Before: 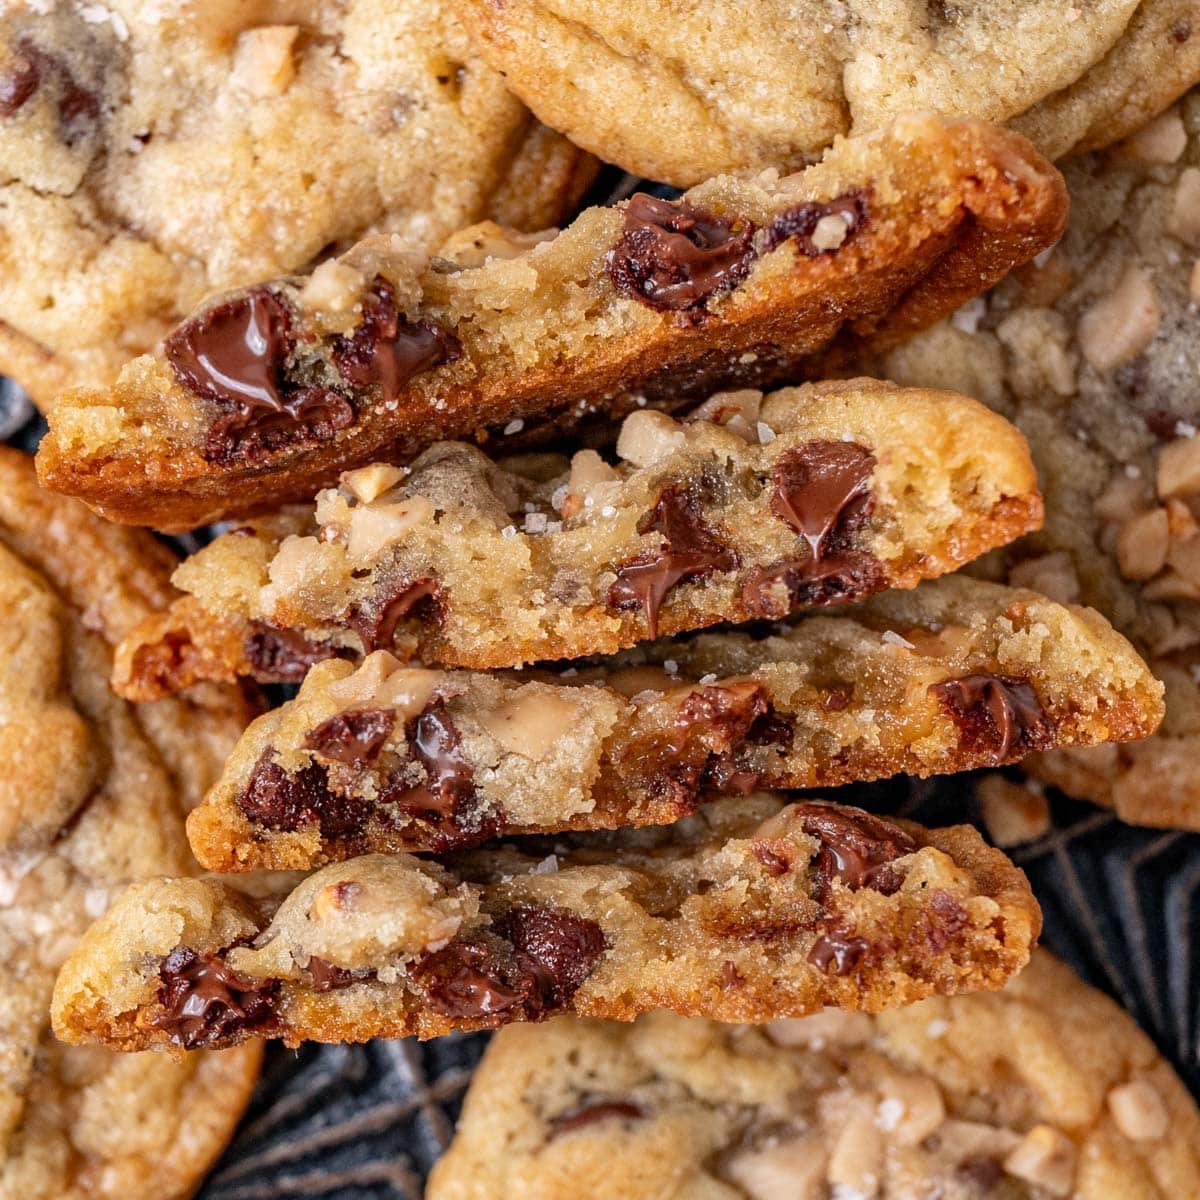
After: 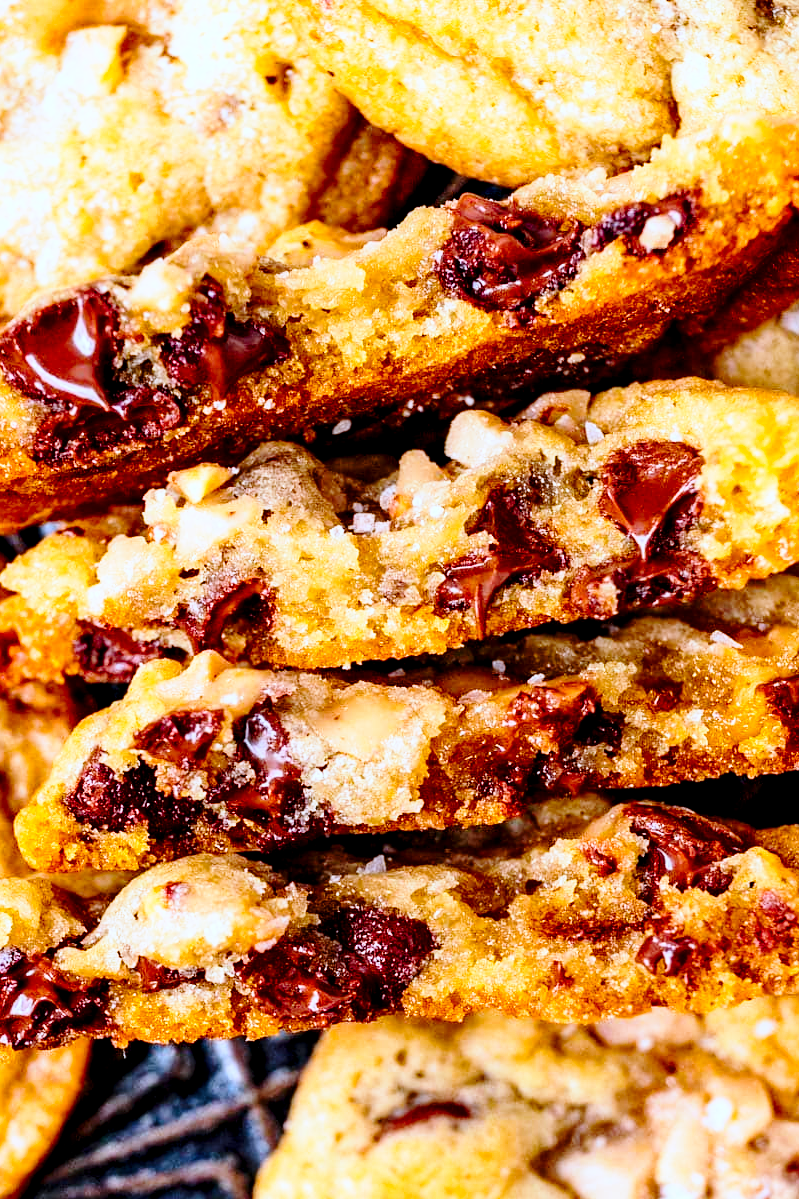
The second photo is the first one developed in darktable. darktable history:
exposure: black level correction 0.01, exposure 0.007 EV, compensate highlight preservation false
contrast brightness saturation: contrast 0.148, brightness -0.012, saturation 0.102
color correction: highlights a* -2.27, highlights b* -18.13
color balance rgb: perceptual saturation grading › global saturation 29.352%, contrast 4.857%
crop and rotate: left 14.392%, right 18.976%
tone equalizer: on, module defaults
base curve: curves: ch0 [(0, 0) (0.028, 0.03) (0.121, 0.232) (0.46, 0.748) (0.859, 0.968) (1, 1)], preserve colors none
